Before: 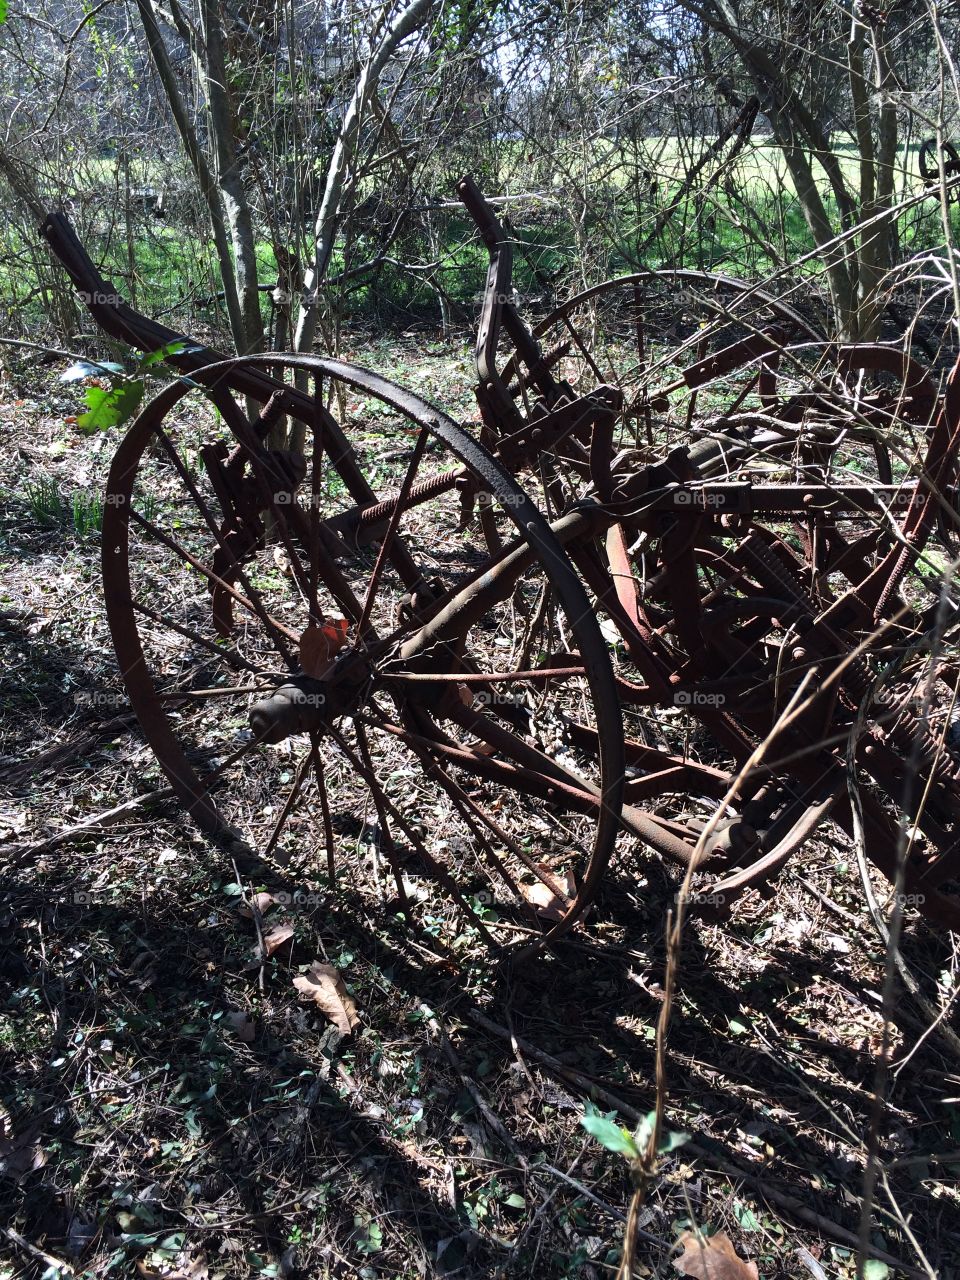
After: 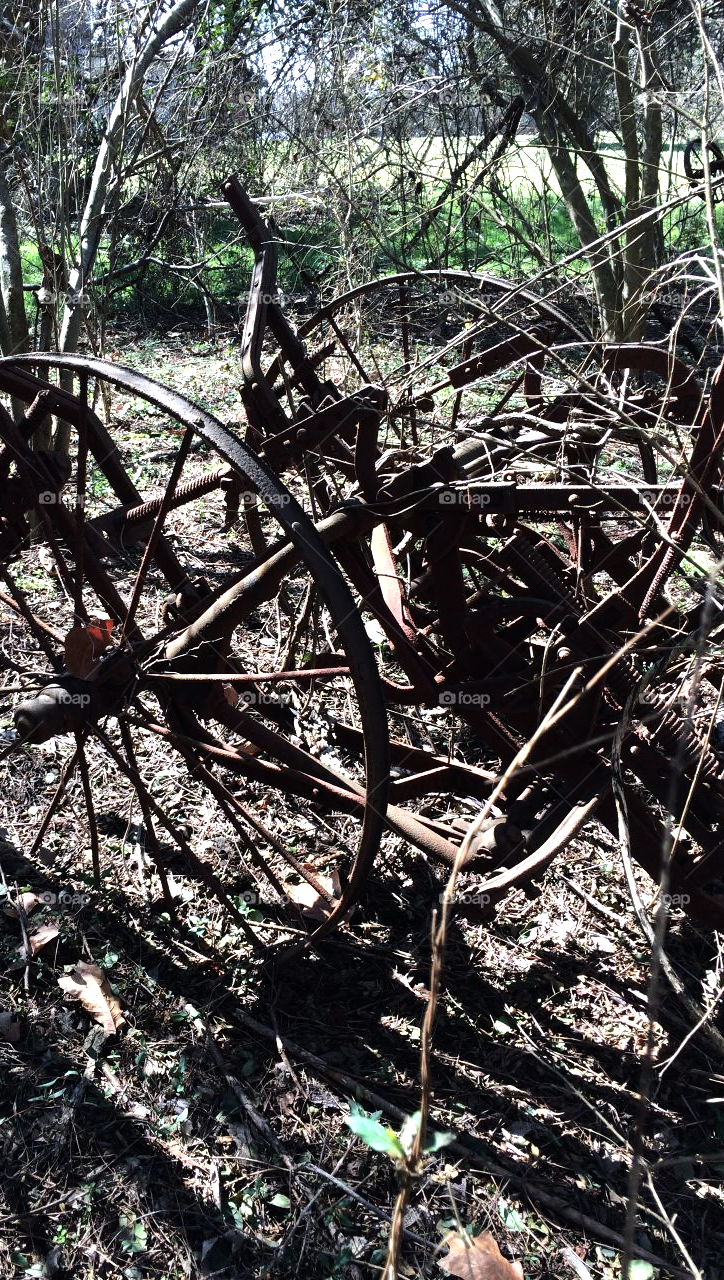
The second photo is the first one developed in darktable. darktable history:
crop and rotate: left 24.486%
tone equalizer: -8 EV -0.732 EV, -7 EV -0.734 EV, -6 EV -0.591 EV, -5 EV -0.414 EV, -3 EV 0.368 EV, -2 EV 0.6 EV, -1 EV 0.678 EV, +0 EV 0.722 EV, mask exposure compensation -0.513 EV
